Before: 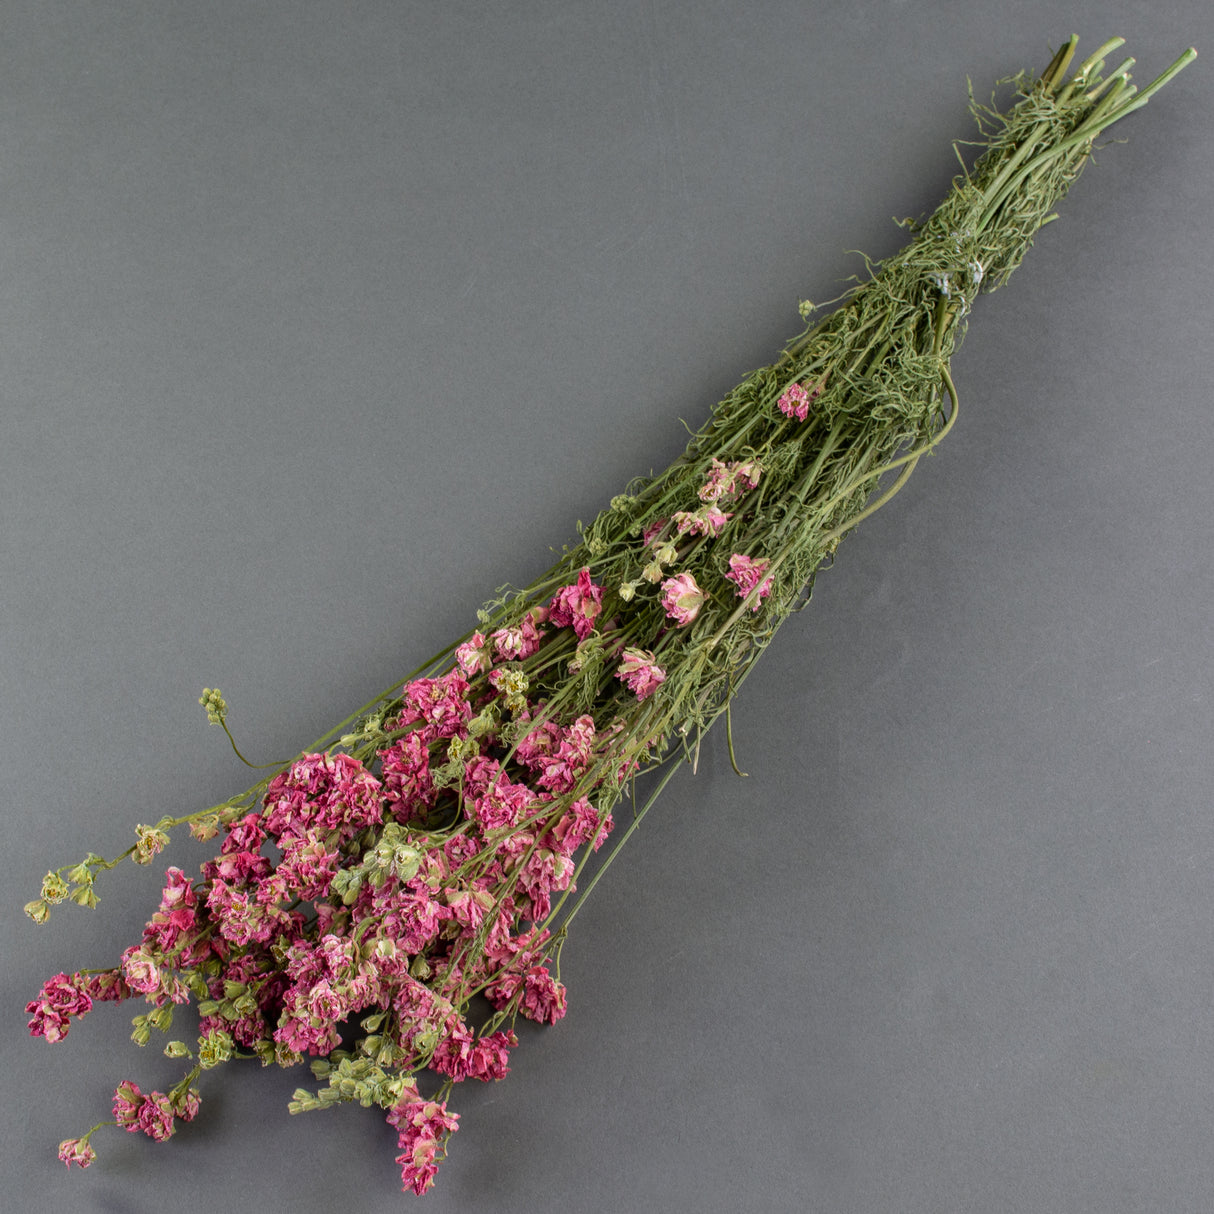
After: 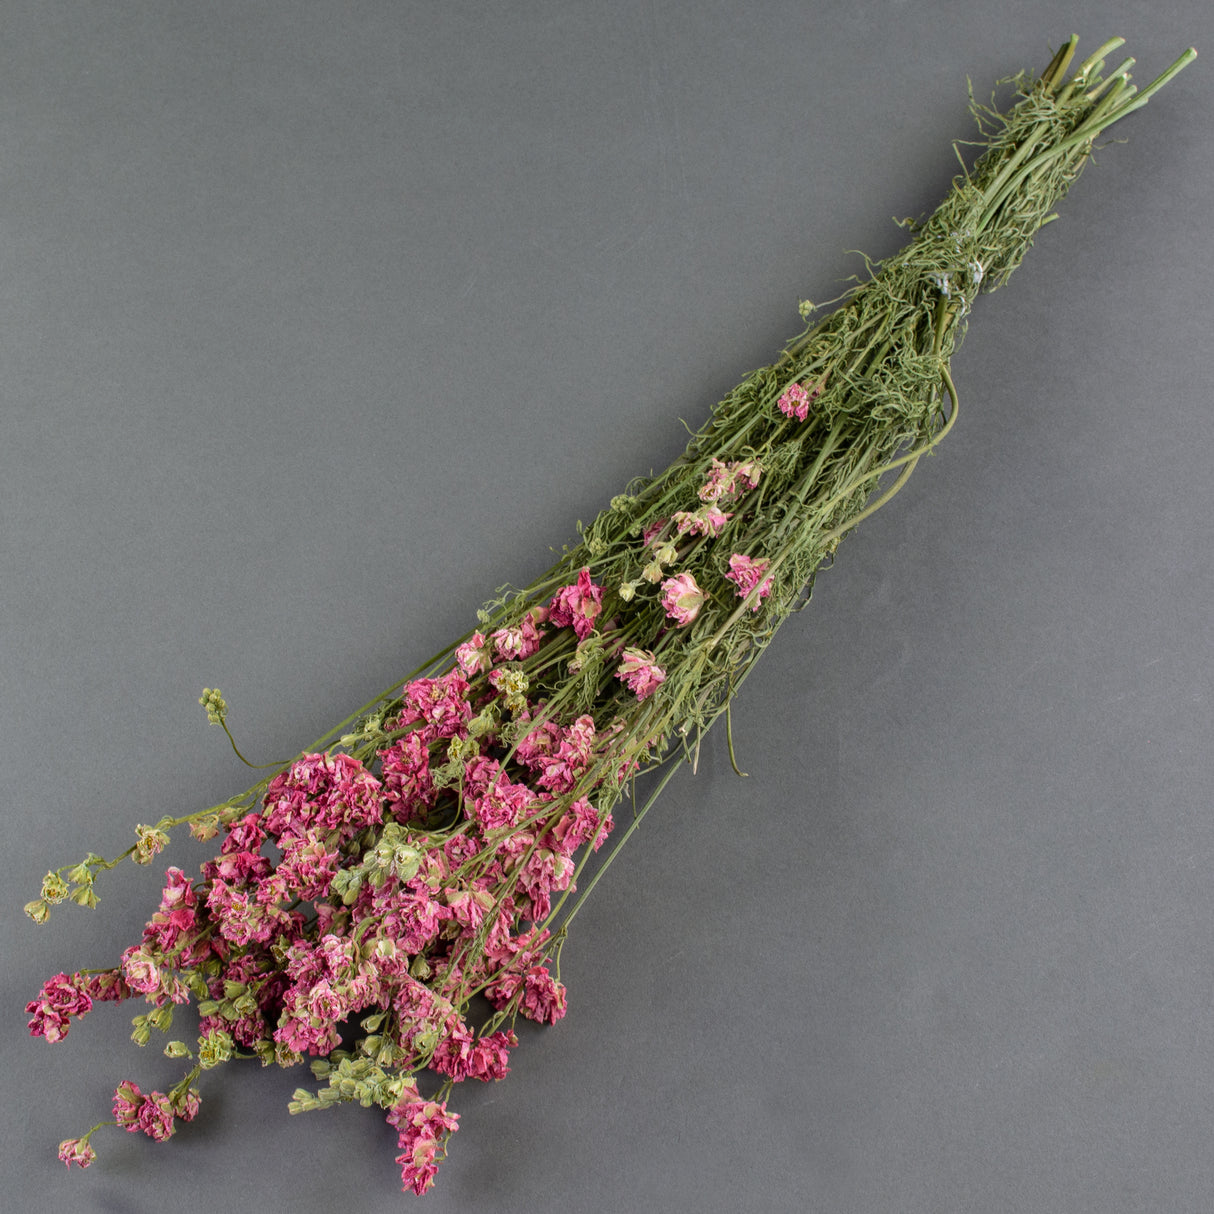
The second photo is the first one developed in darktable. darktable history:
shadows and highlights: shadows 75.64, highlights -60.78, soften with gaussian
tone equalizer: mask exposure compensation -0.509 EV
